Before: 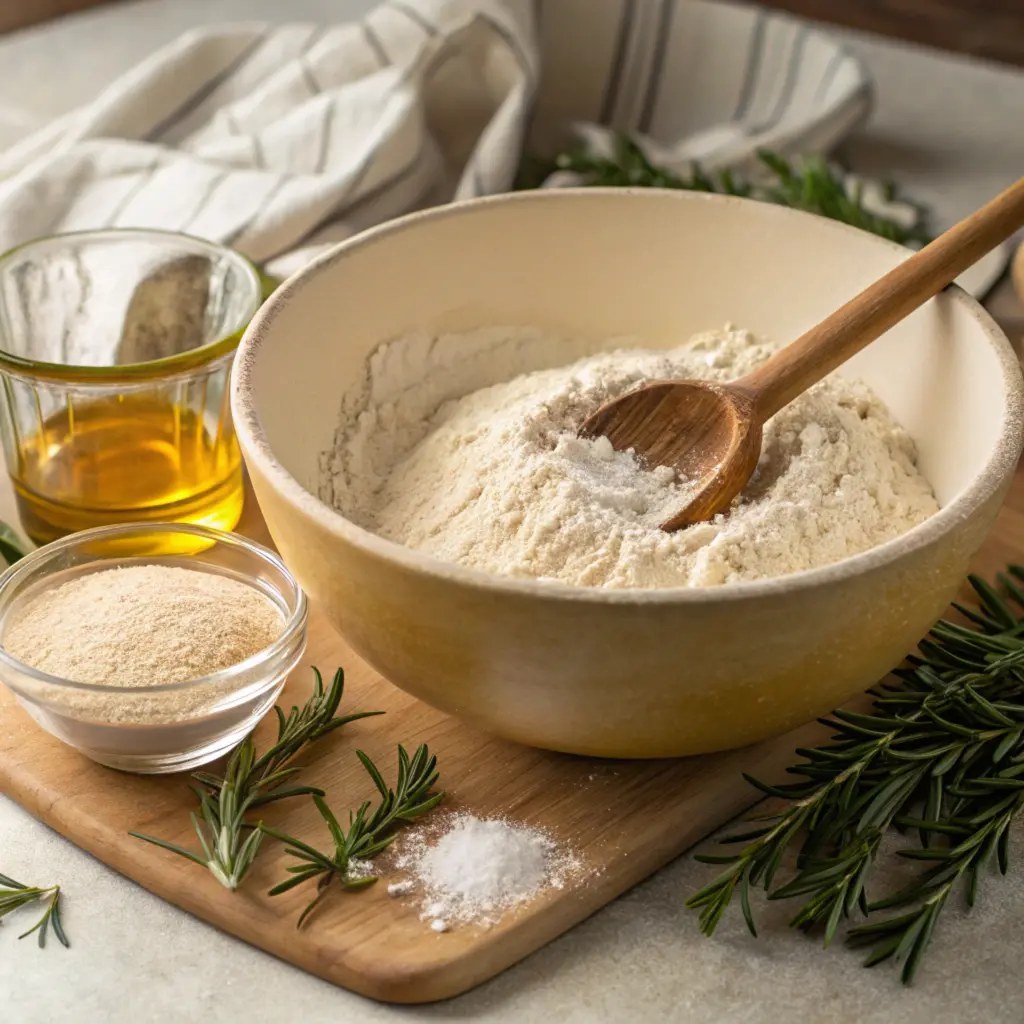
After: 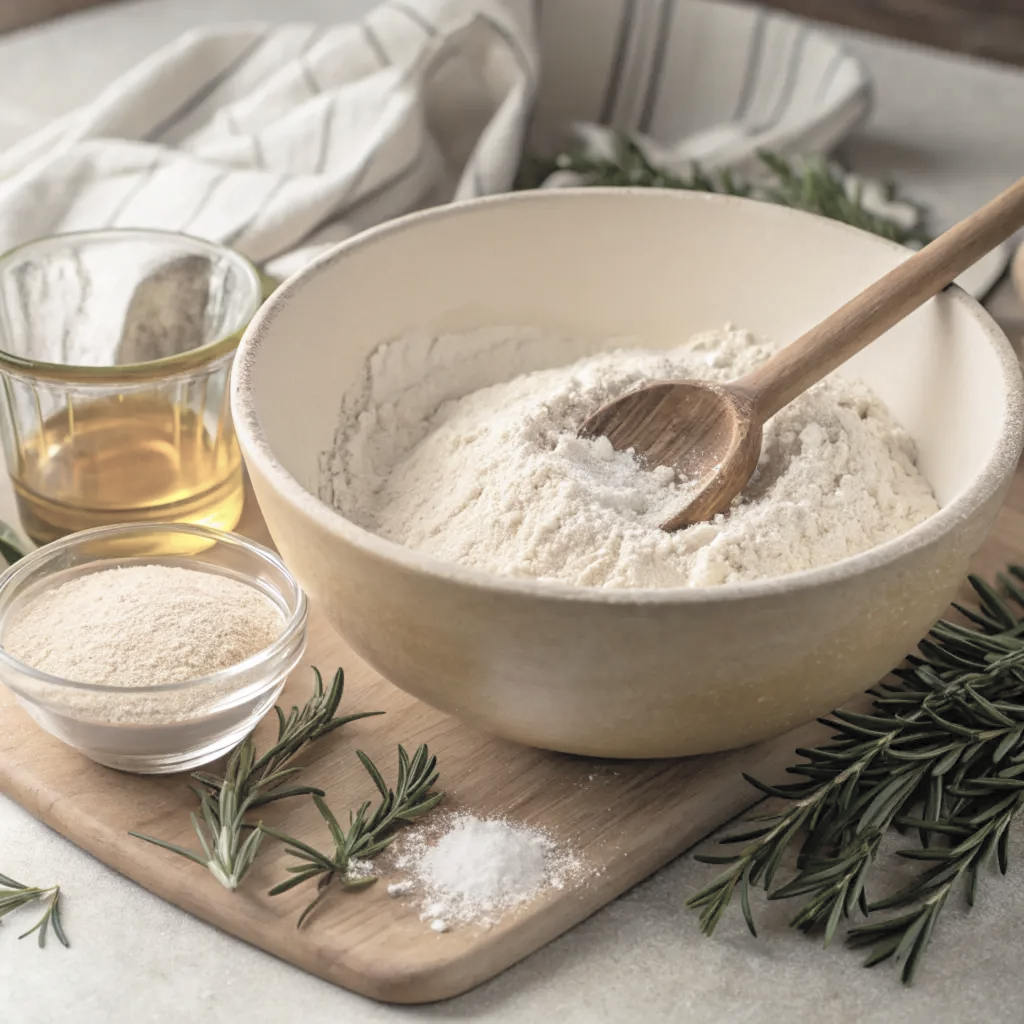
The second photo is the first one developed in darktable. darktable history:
rotate and perspective: crop left 0, crop top 0
contrast brightness saturation: brightness 0.18, saturation -0.5
